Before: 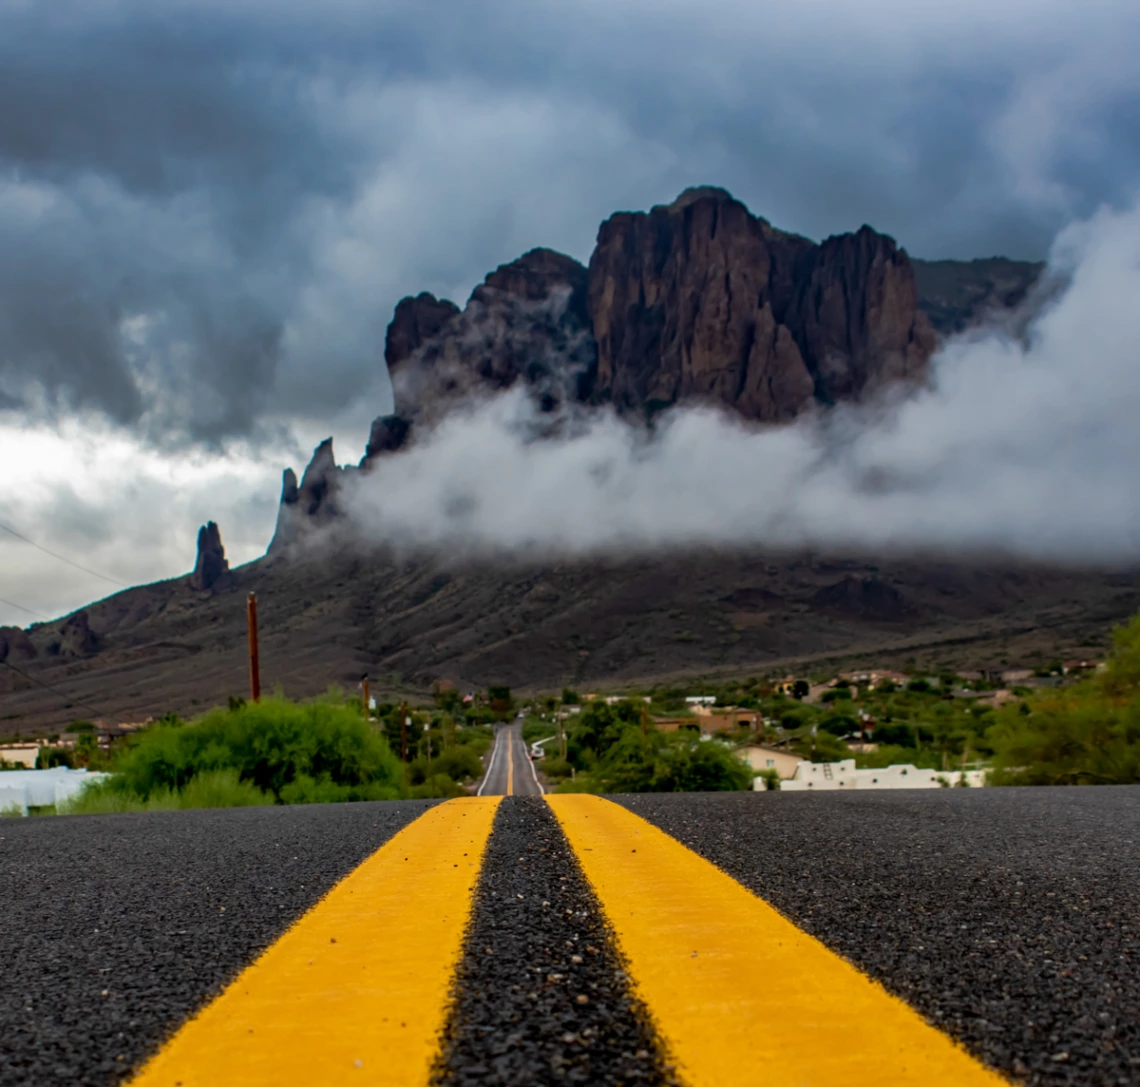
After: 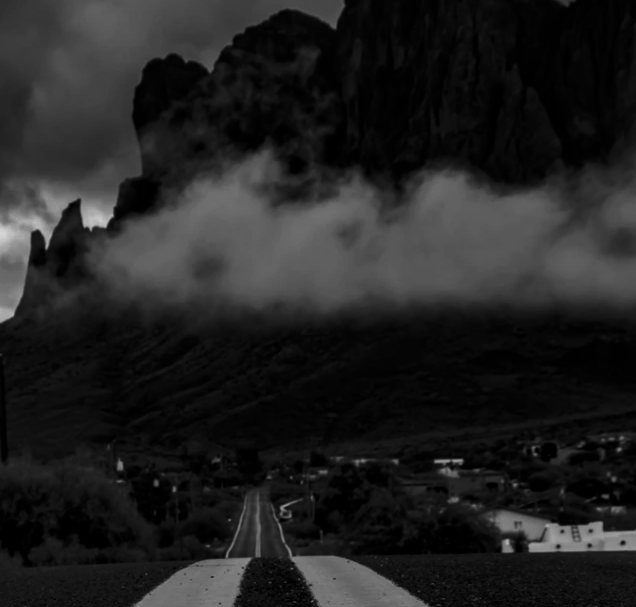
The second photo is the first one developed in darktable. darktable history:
crop and rotate: left 22.13%, top 22.054%, right 22.026%, bottom 22.102%
contrast brightness saturation: contrast -0.03, brightness -0.59, saturation -1
